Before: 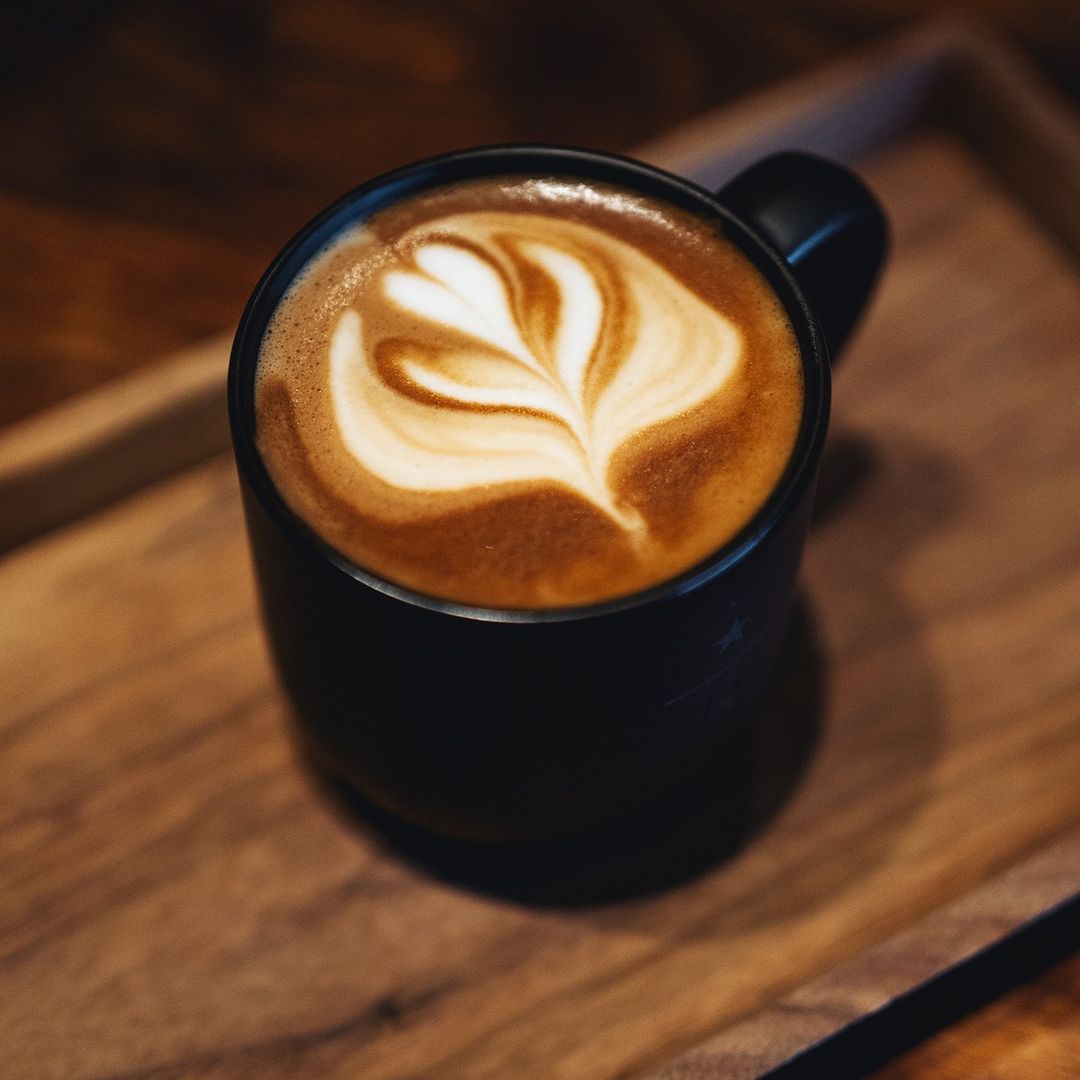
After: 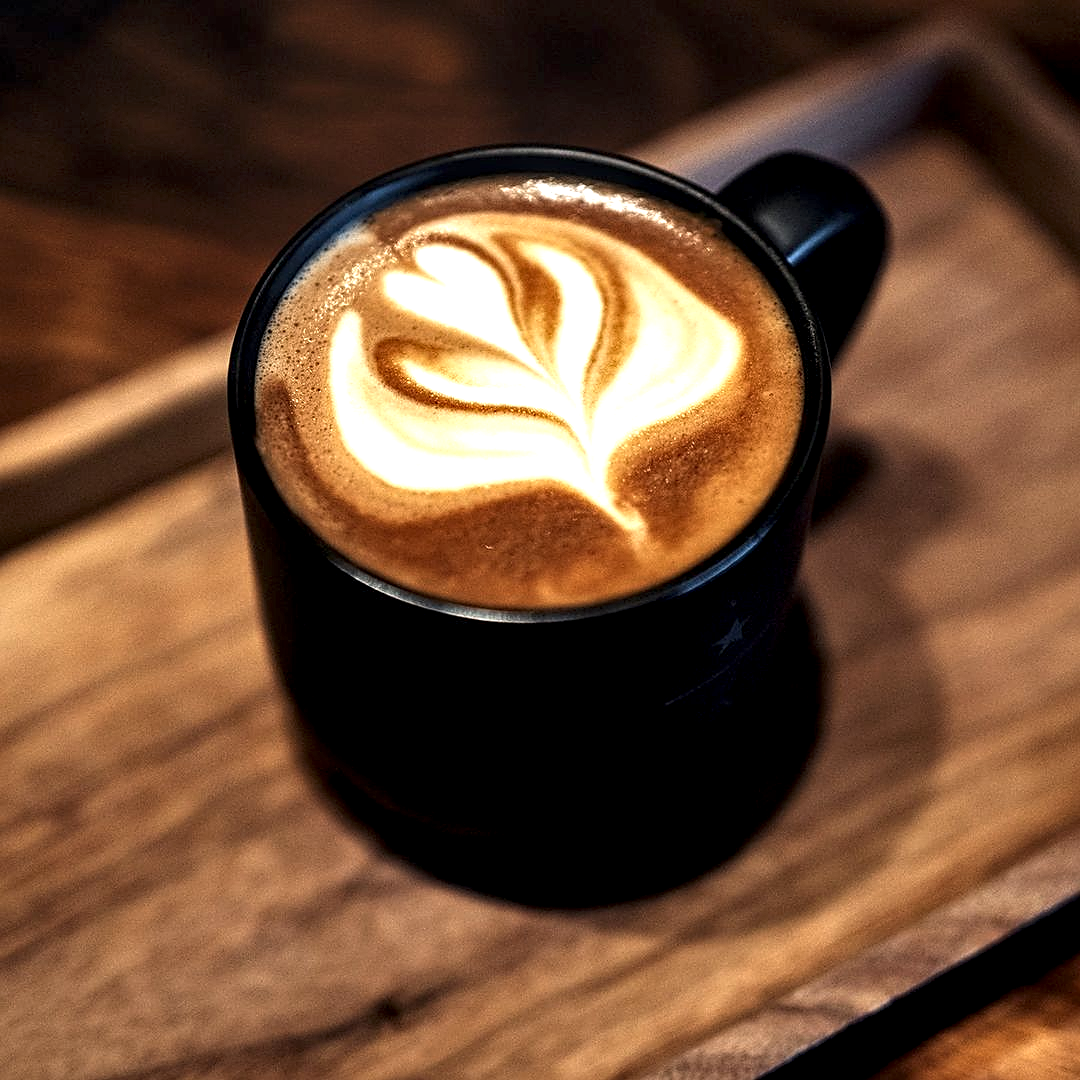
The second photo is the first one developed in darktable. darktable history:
sharpen: on, module defaults
exposure: black level correction 0, exposure 0.199 EV, compensate highlight preservation false
local contrast: highlights 80%, shadows 58%, detail 175%, midtone range 0.601
